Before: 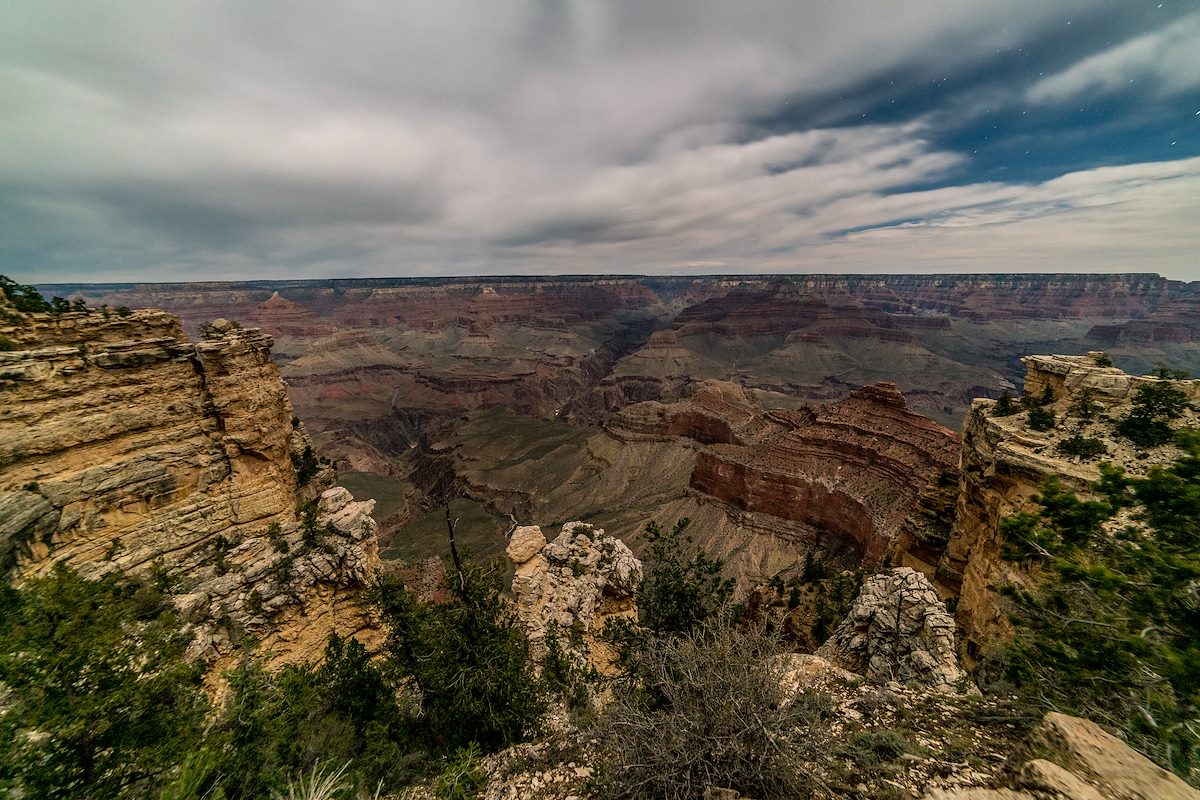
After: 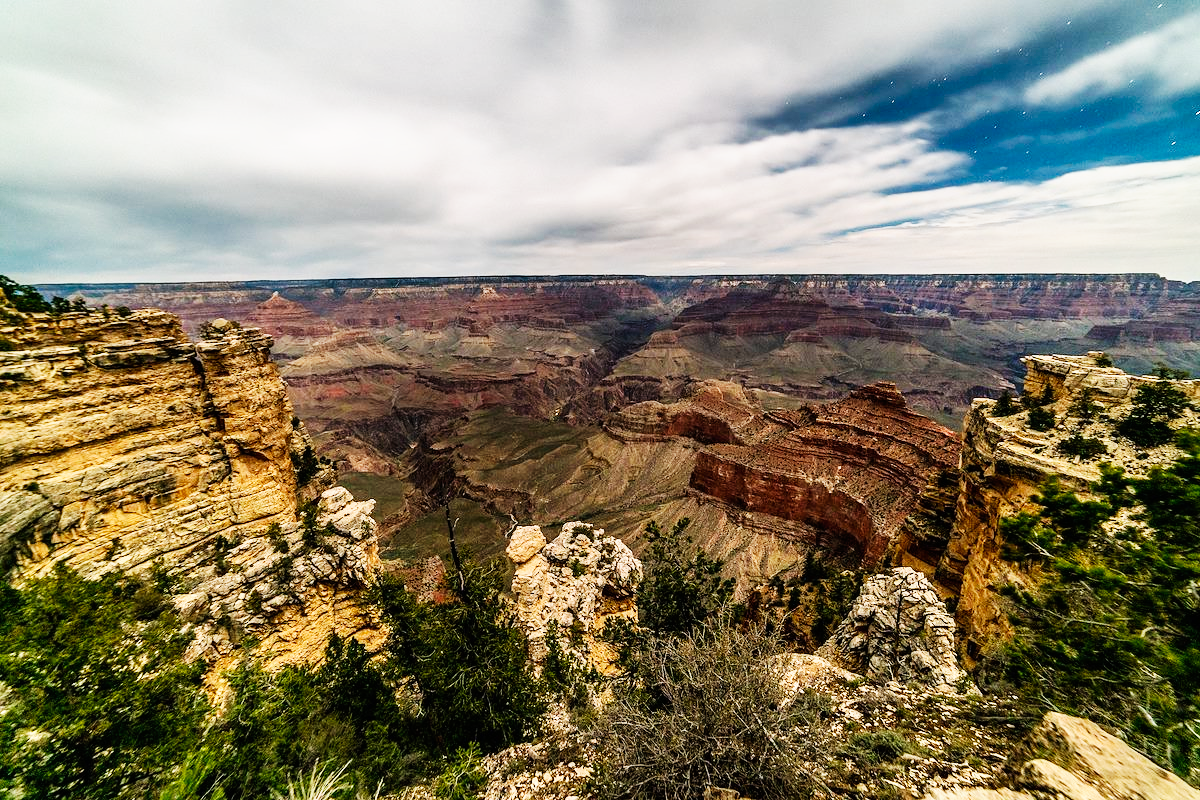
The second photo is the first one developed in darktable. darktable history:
base curve: curves: ch0 [(0, 0) (0.007, 0.004) (0.027, 0.03) (0.046, 0.07) (0.207, 0.54) (0.442, 0.872) (0.673, 0.972) (1, 1)], preserve colors none
shadows and highlights: radius 262.97, soften with gaussian
